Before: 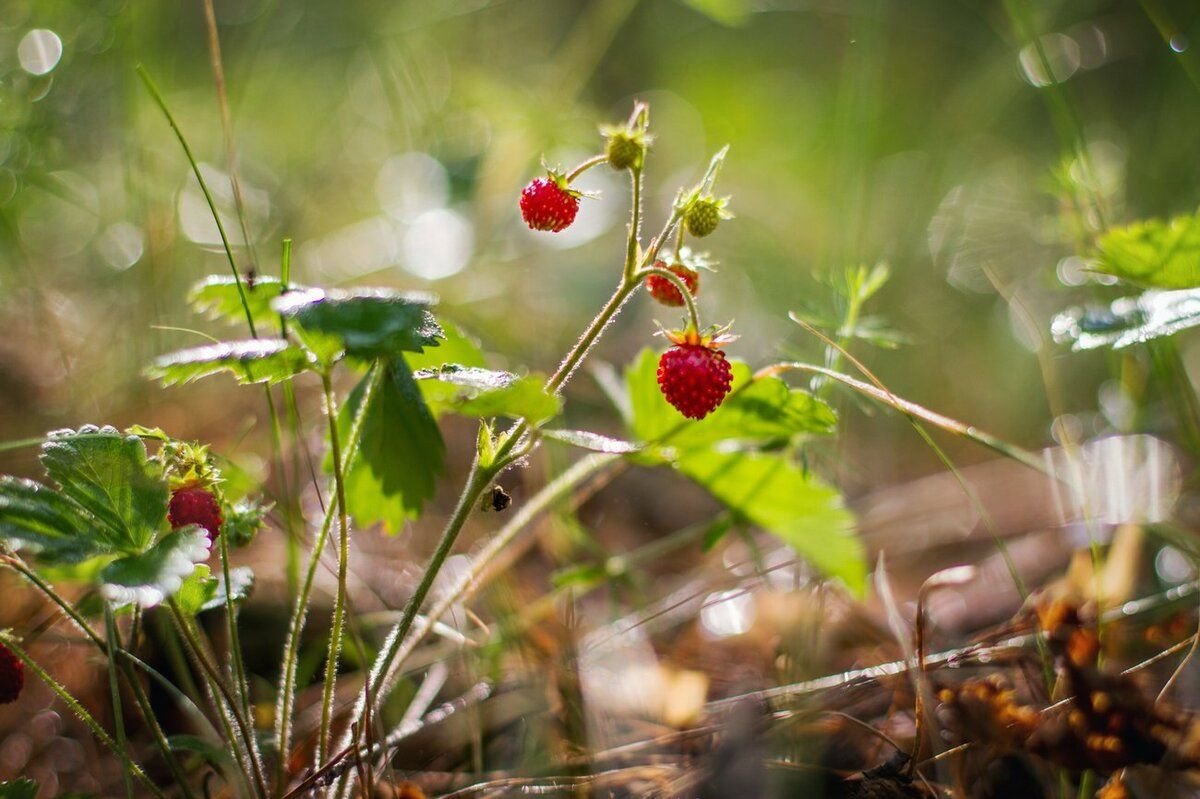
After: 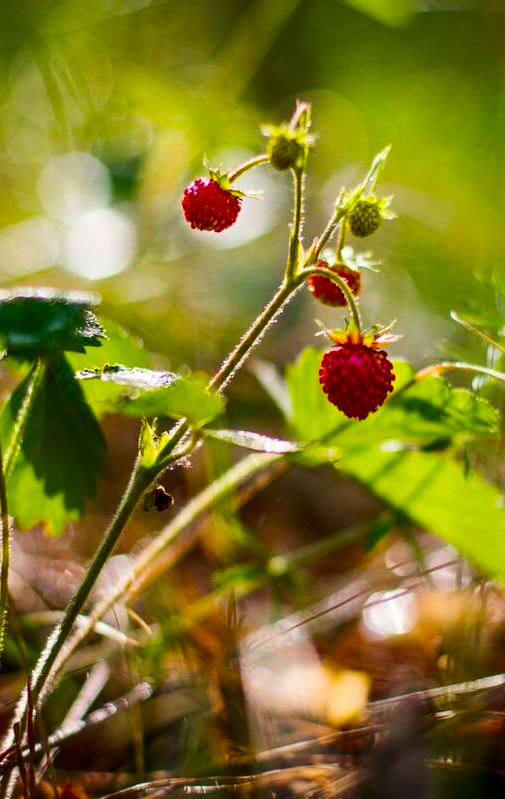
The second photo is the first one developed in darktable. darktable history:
crop: left 28.236%, right 29.615%
color balance rgb: perceptual saturation grading › global saturation 29.497%, global vibrance 20%
contrast brightness saturation: contrast 0.197, brightness -0.11, saturation 0.096
